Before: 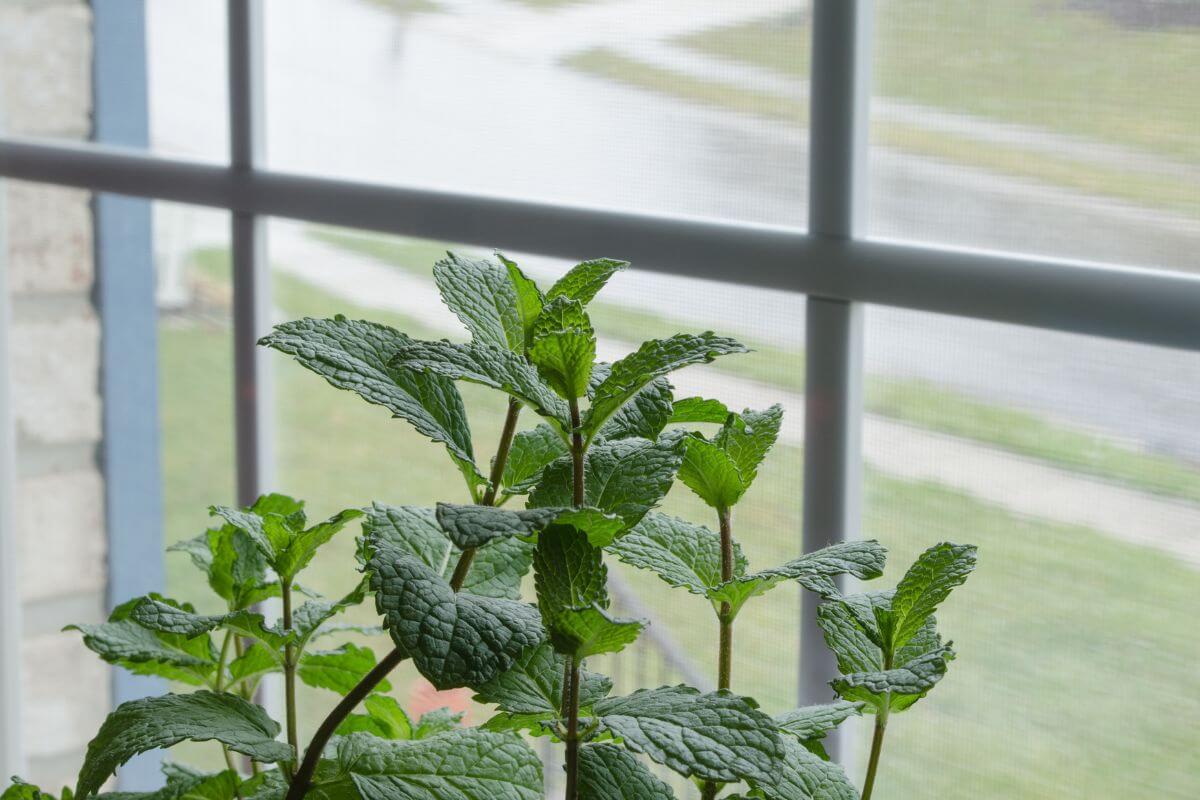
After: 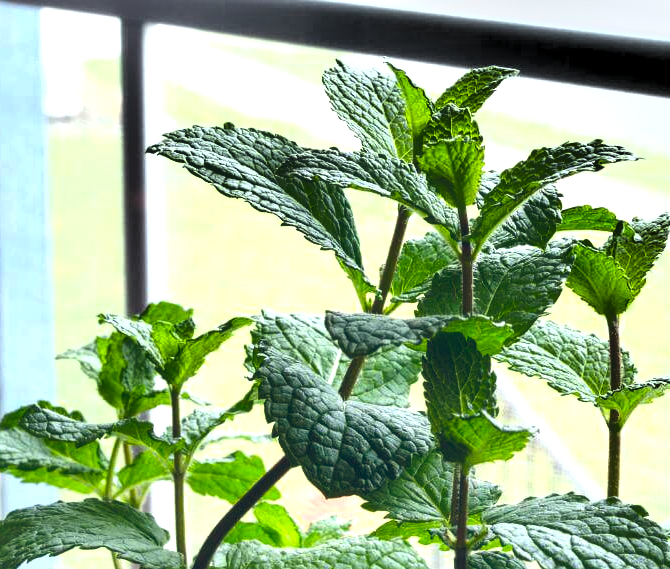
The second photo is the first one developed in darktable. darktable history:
color balance rgb: global offset › luminance 0.433%, global offset › chroma 0.218%, global offset › hue 254.45°, perceptual saturation grading › global saturation 30.281%, perceptual brilliance grading › highlights 9.389%, perceptual brilliance grading › mid-tones 5.029%
shadows and highlights: highlights color adjustment 0.383%, low approximation 0.01, soften with gaussian
exposure: black level correction 0, exposure 0.948 EV, compensate highlight preservation false
crop: left 9.322%, top 24.122%, right 34.799%, bottom 4.701%
